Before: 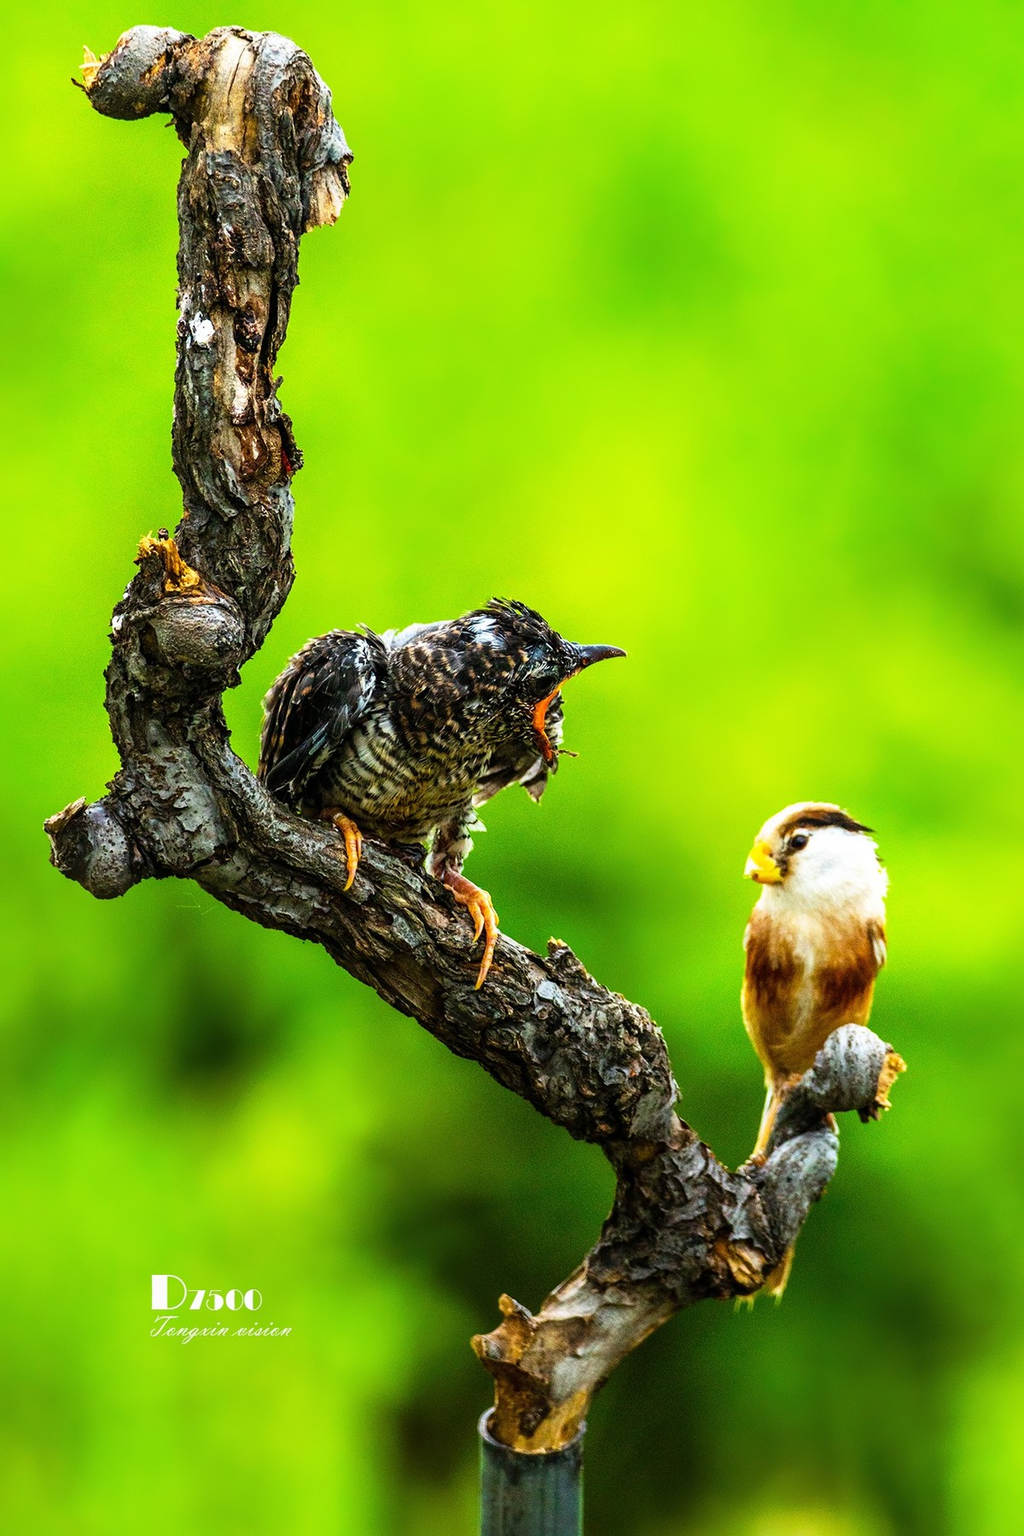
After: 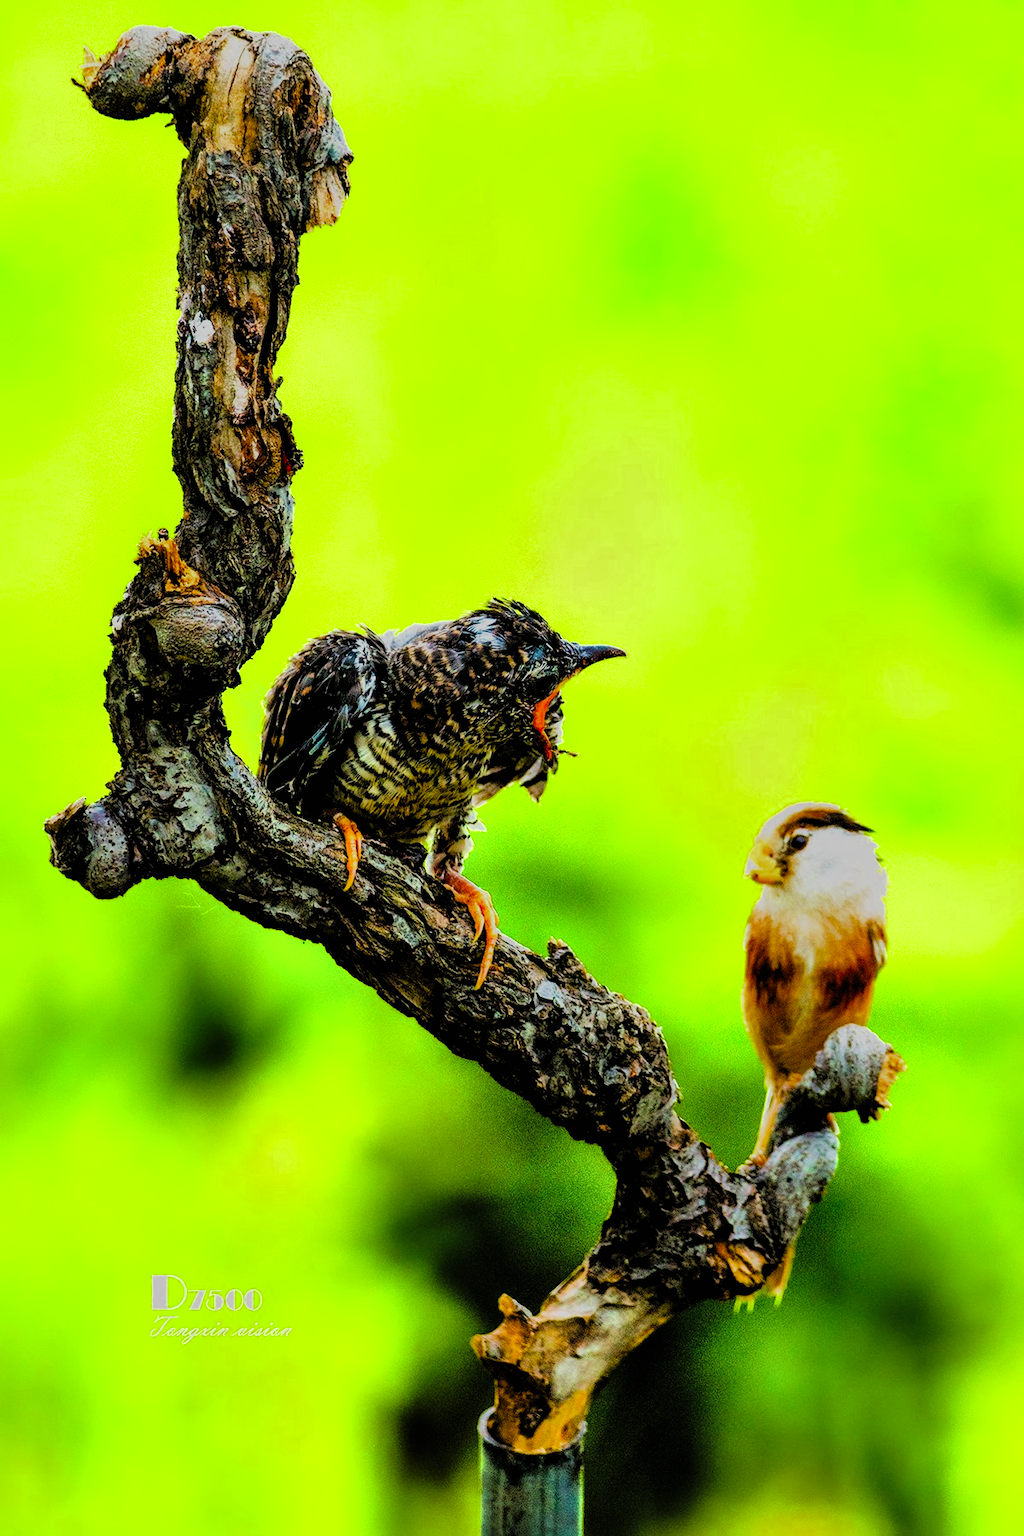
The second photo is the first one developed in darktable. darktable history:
shadows and highlights: low approximation 0.01, soften with gaussian
color zones: curves: ch0 [(0.25, 0.5) (0.347, 0.092) (0.75, 0.5)]; ch1 [(0.25, 0.5) (0.33, 0.51) (0.75, 0.5)], mix -135.83%
velvia: on, module defaults
filmic rgb: black relative exposure -4.4 EV, white relative exposure 5.04 EV, threshold 2.95 EV, hardness 2.23, latitude 40.7%, contrast 1.147, highlights saturation mix 10.68%, shadows ↔ highlights balance 0.83%, preserve chrominance RGB euclidean norm (legacy), color science v4 (2020), enable highlight reconstruction true
